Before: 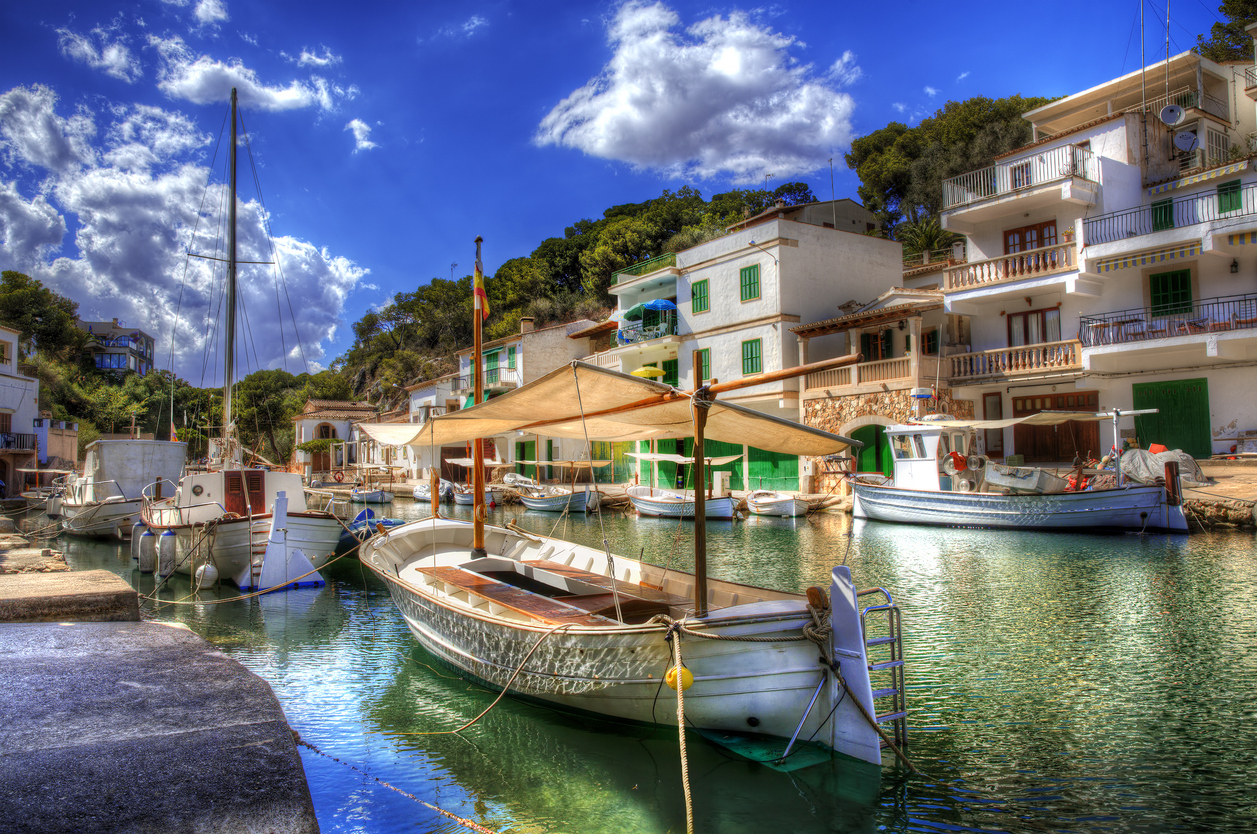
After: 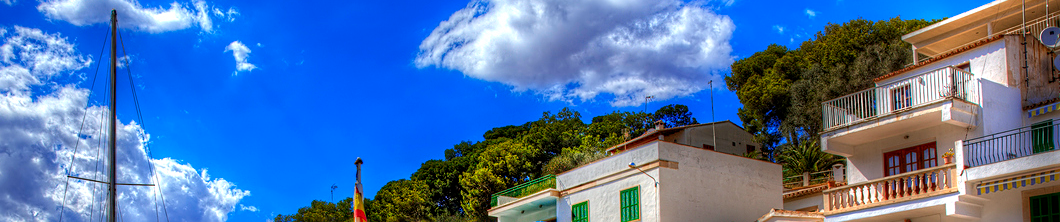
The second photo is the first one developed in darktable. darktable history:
sharpen: on, module defaults
crop and rotate: left 9.645%, top 9.381%, right 6.006%, bottom 63.991%
color correction: highlights b* -0.04, saturation 1.33
